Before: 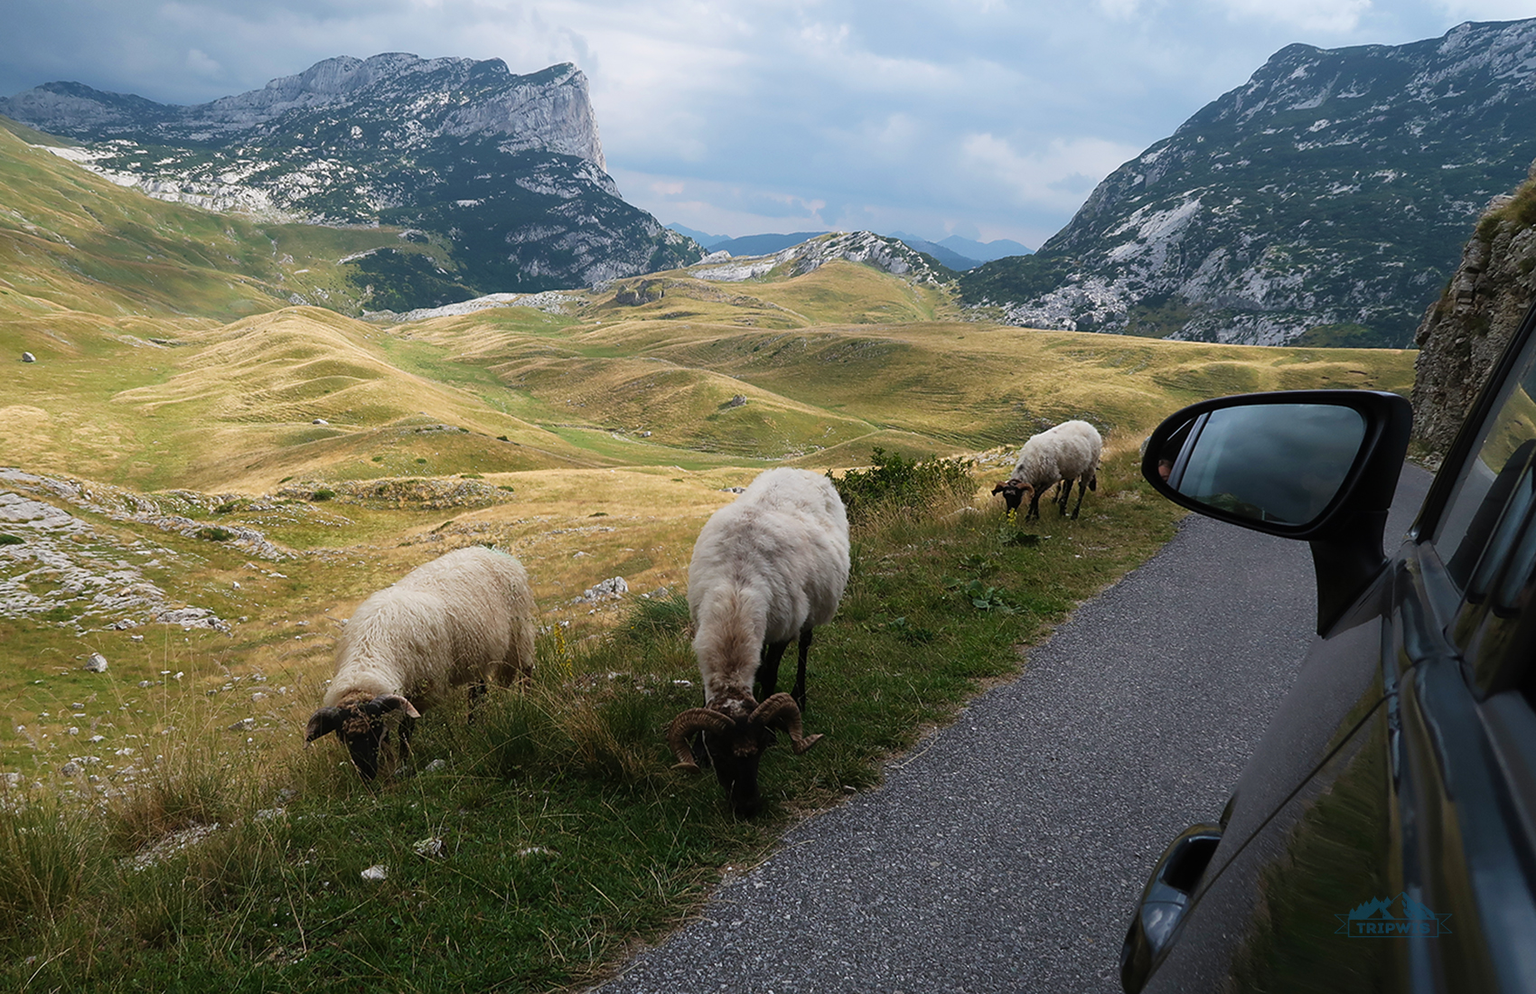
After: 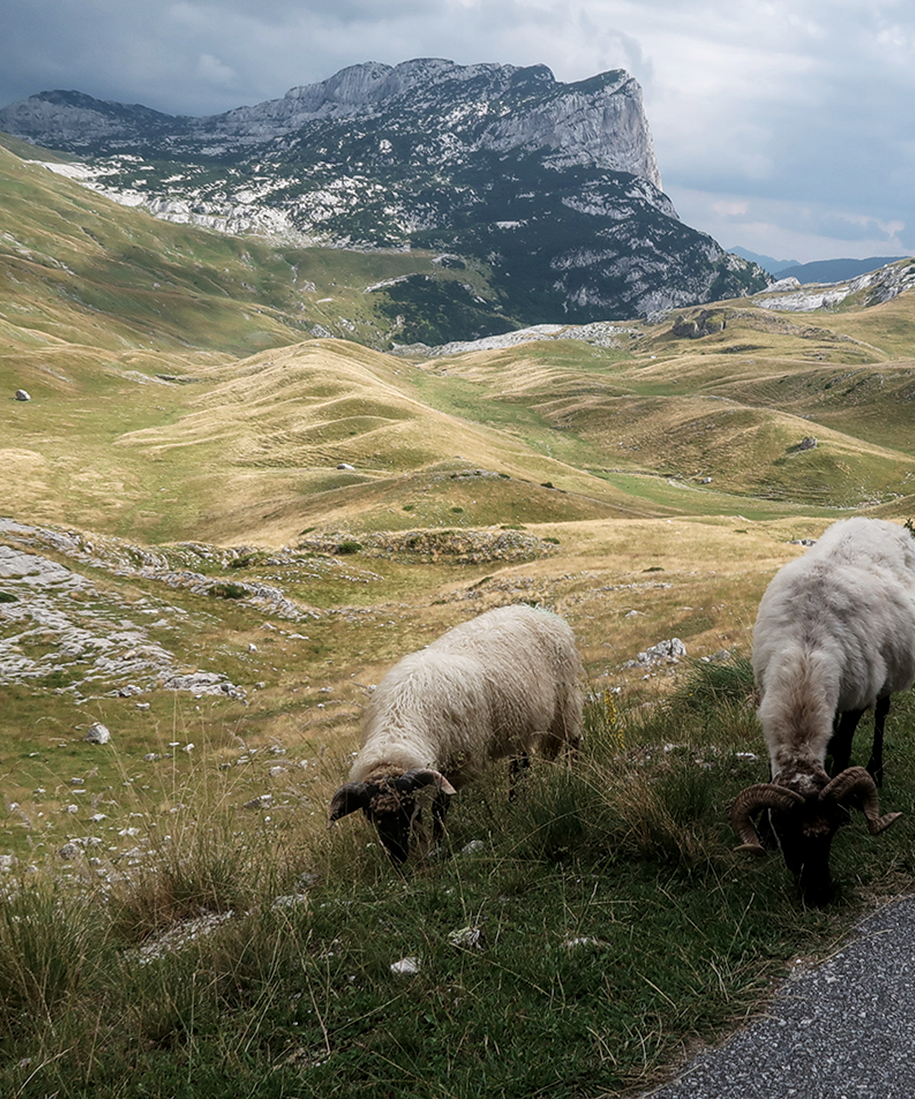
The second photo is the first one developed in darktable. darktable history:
local contrast: on, module defaults
color correction: saturation 0.8
crop: left 0.587%, right 45.588%, bottom 0.086%
